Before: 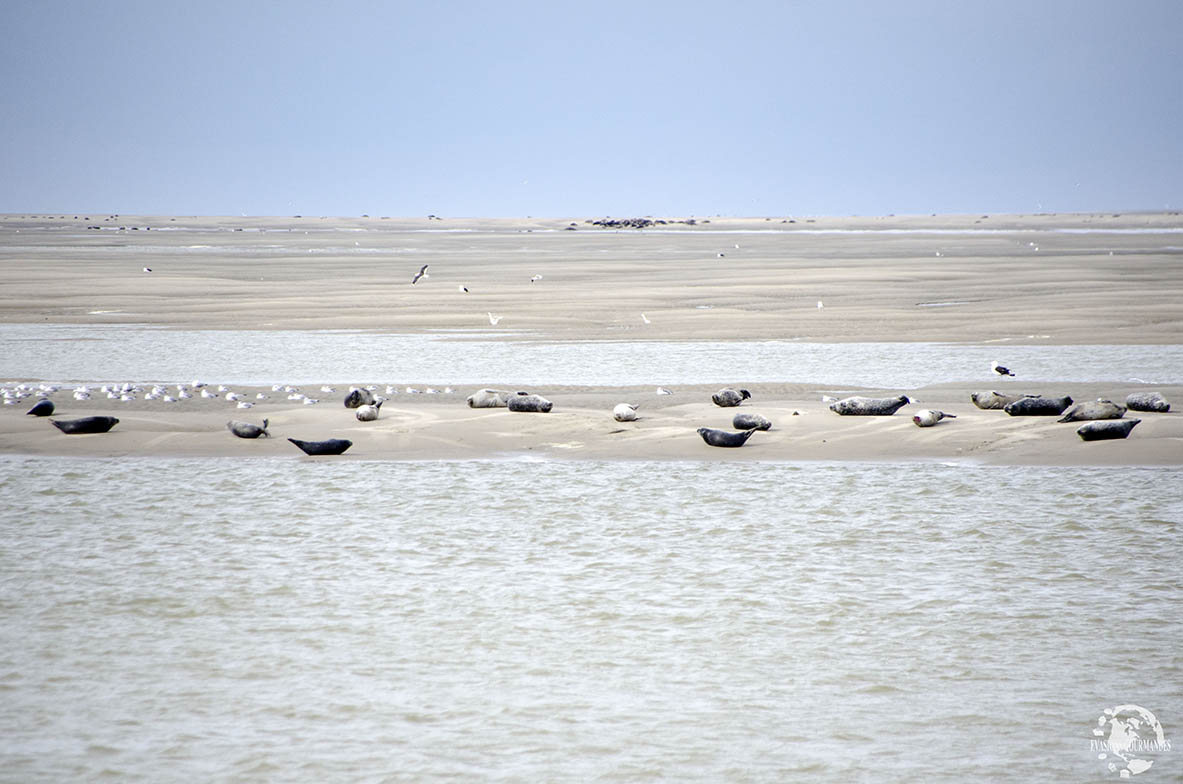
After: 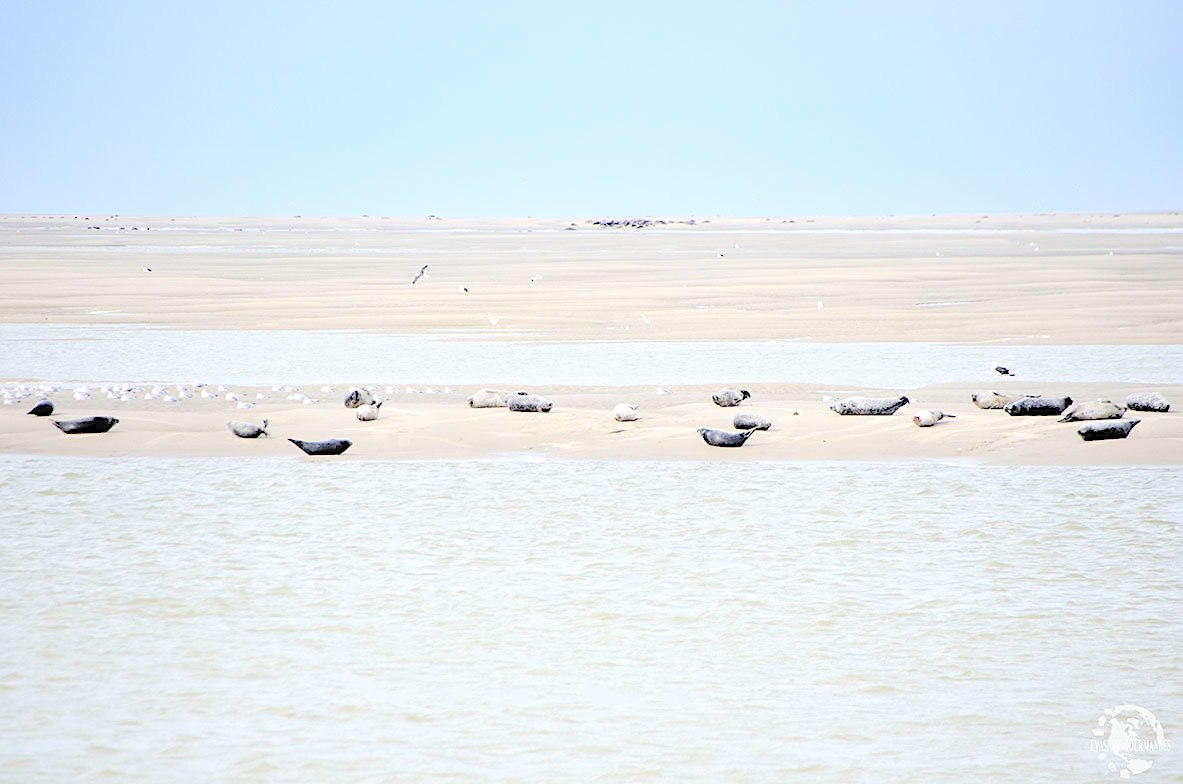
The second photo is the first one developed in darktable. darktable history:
sharpen: radius 1.864, amount 0.398, threshold 1.271
contrast brightness saturation: brightness 1
